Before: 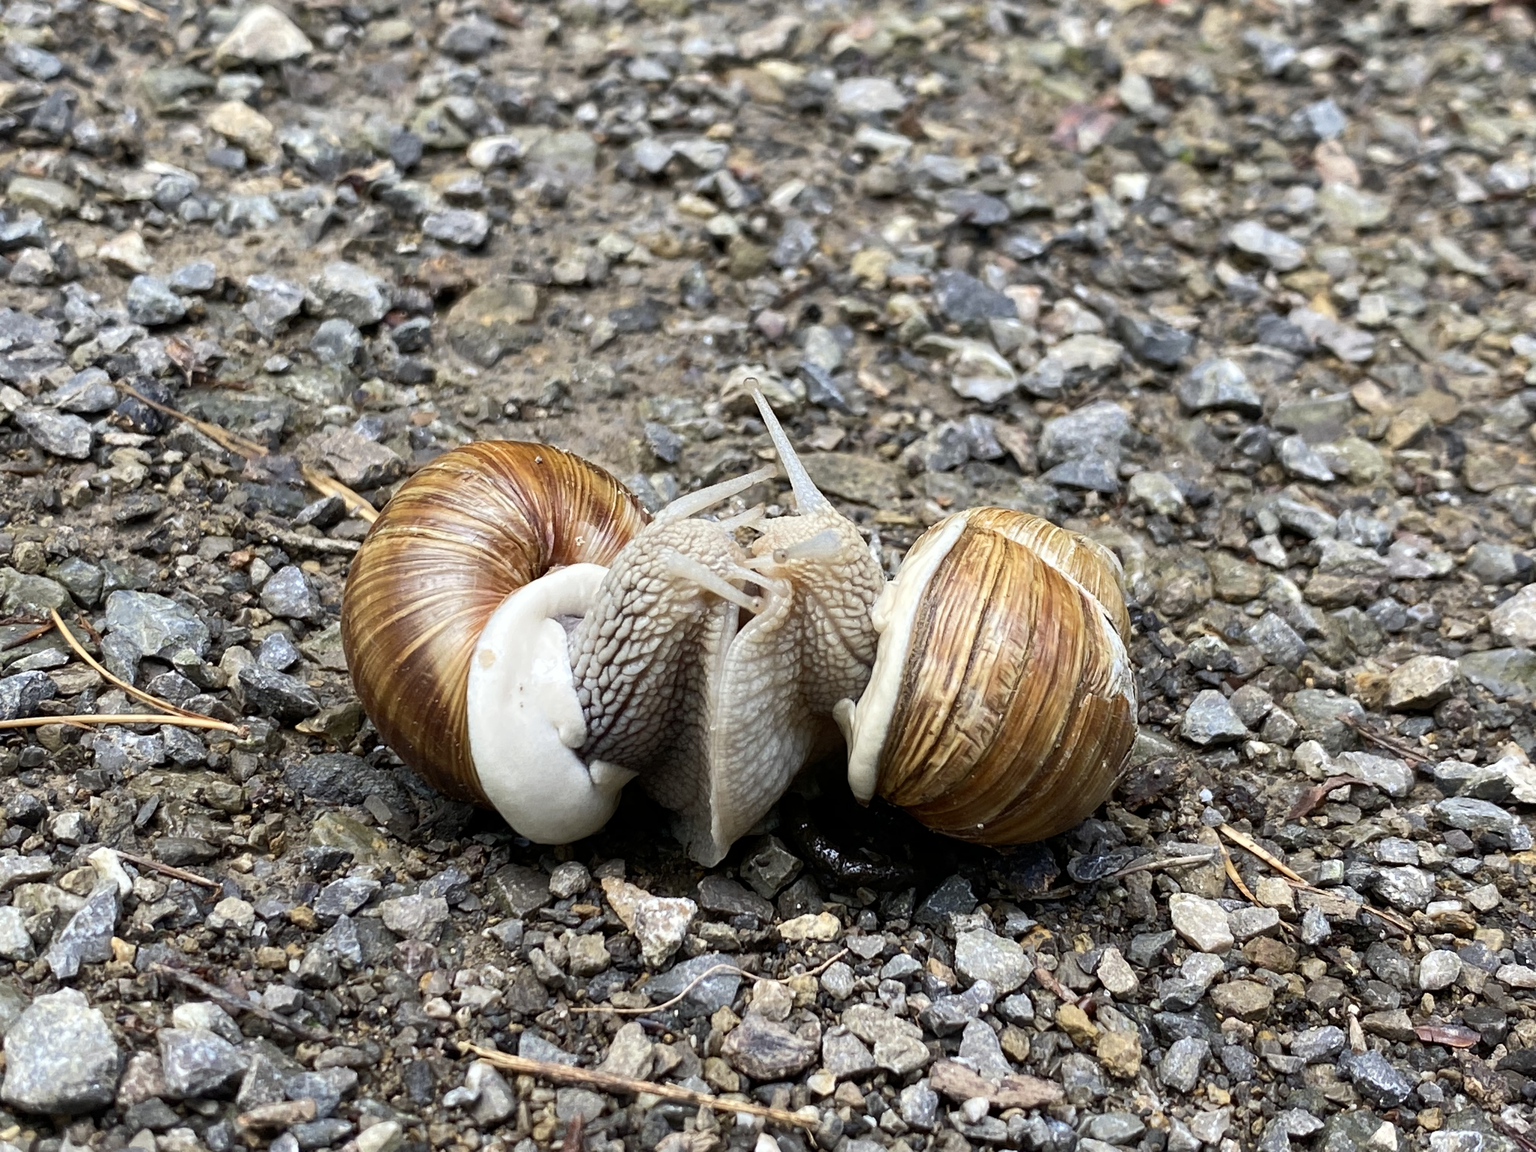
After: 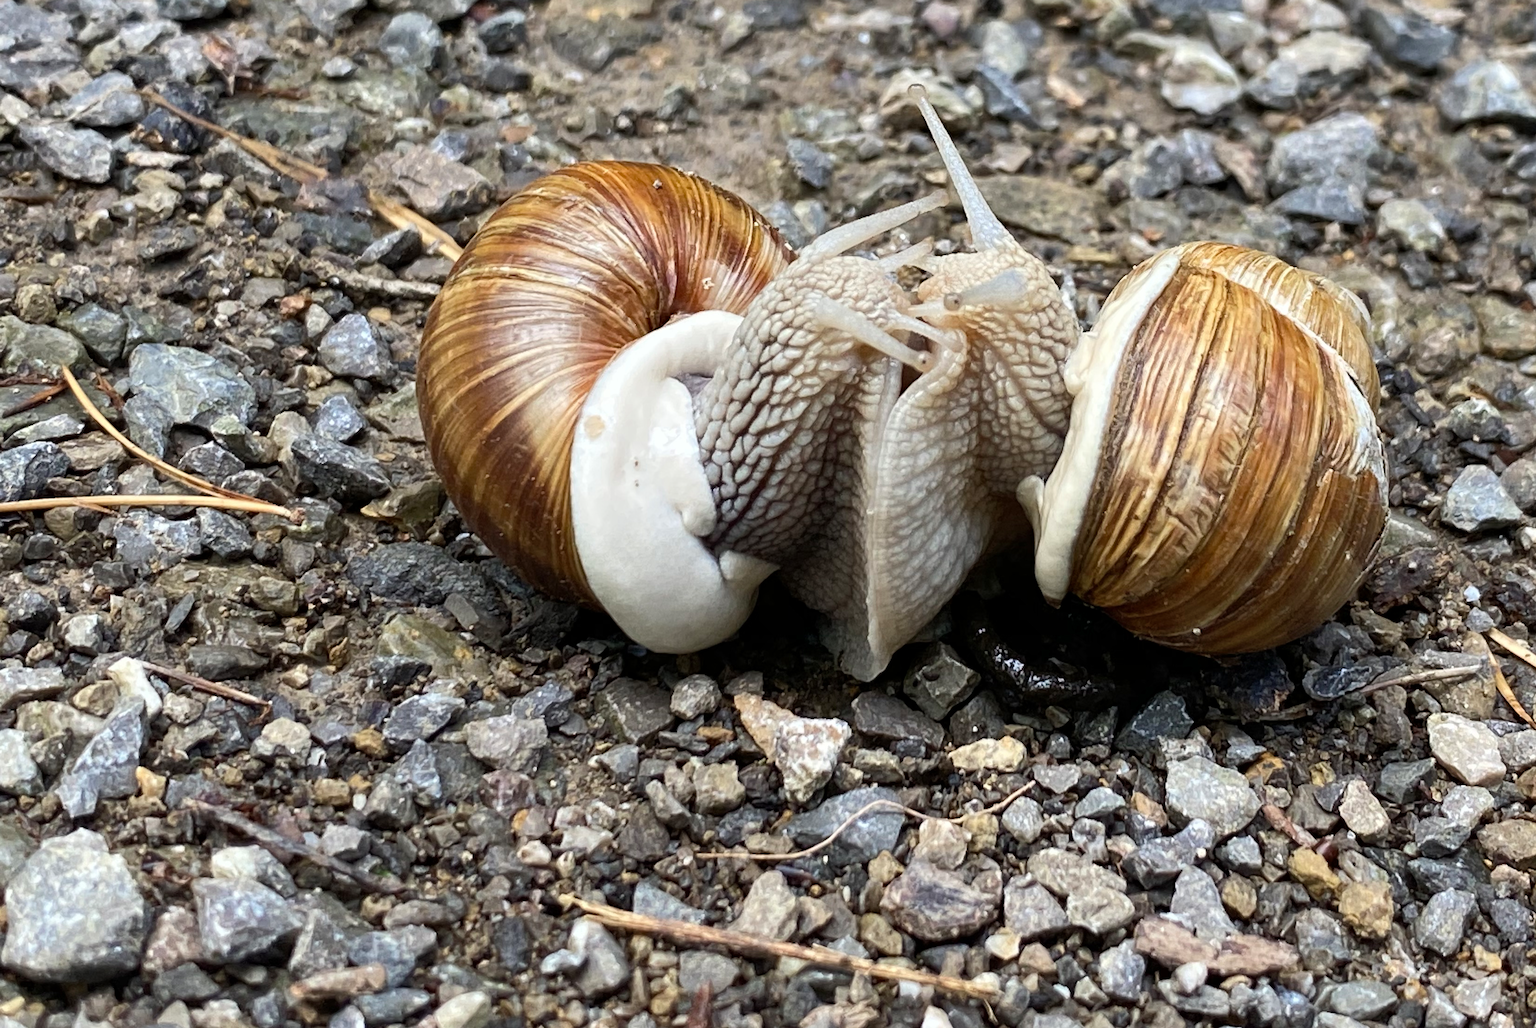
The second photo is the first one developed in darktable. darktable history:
shadows and highlights: shadows 32.05, highlights -32.67, soften with gaussian
crop: top 26.825%, right 18.049%
